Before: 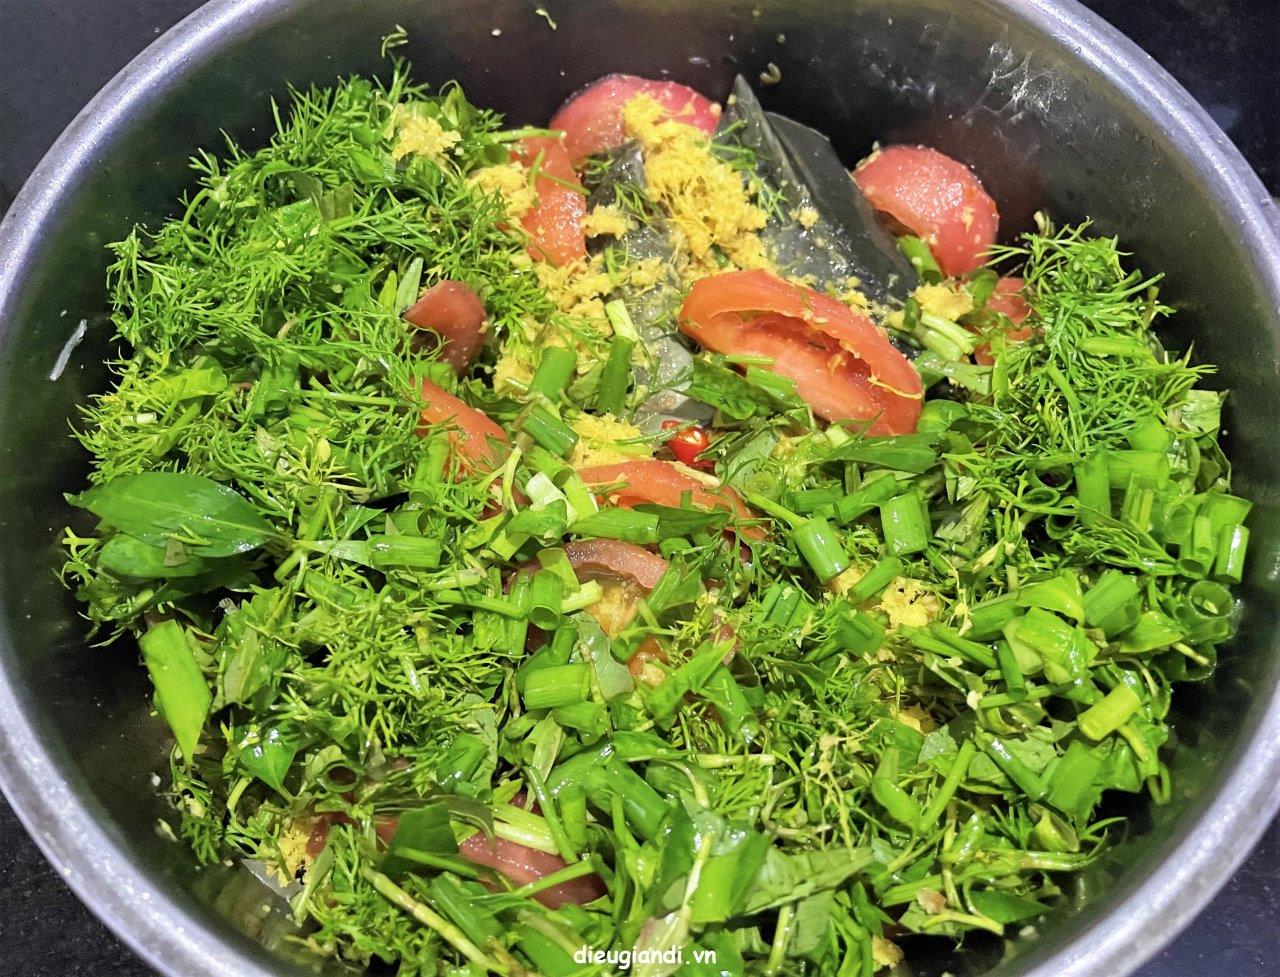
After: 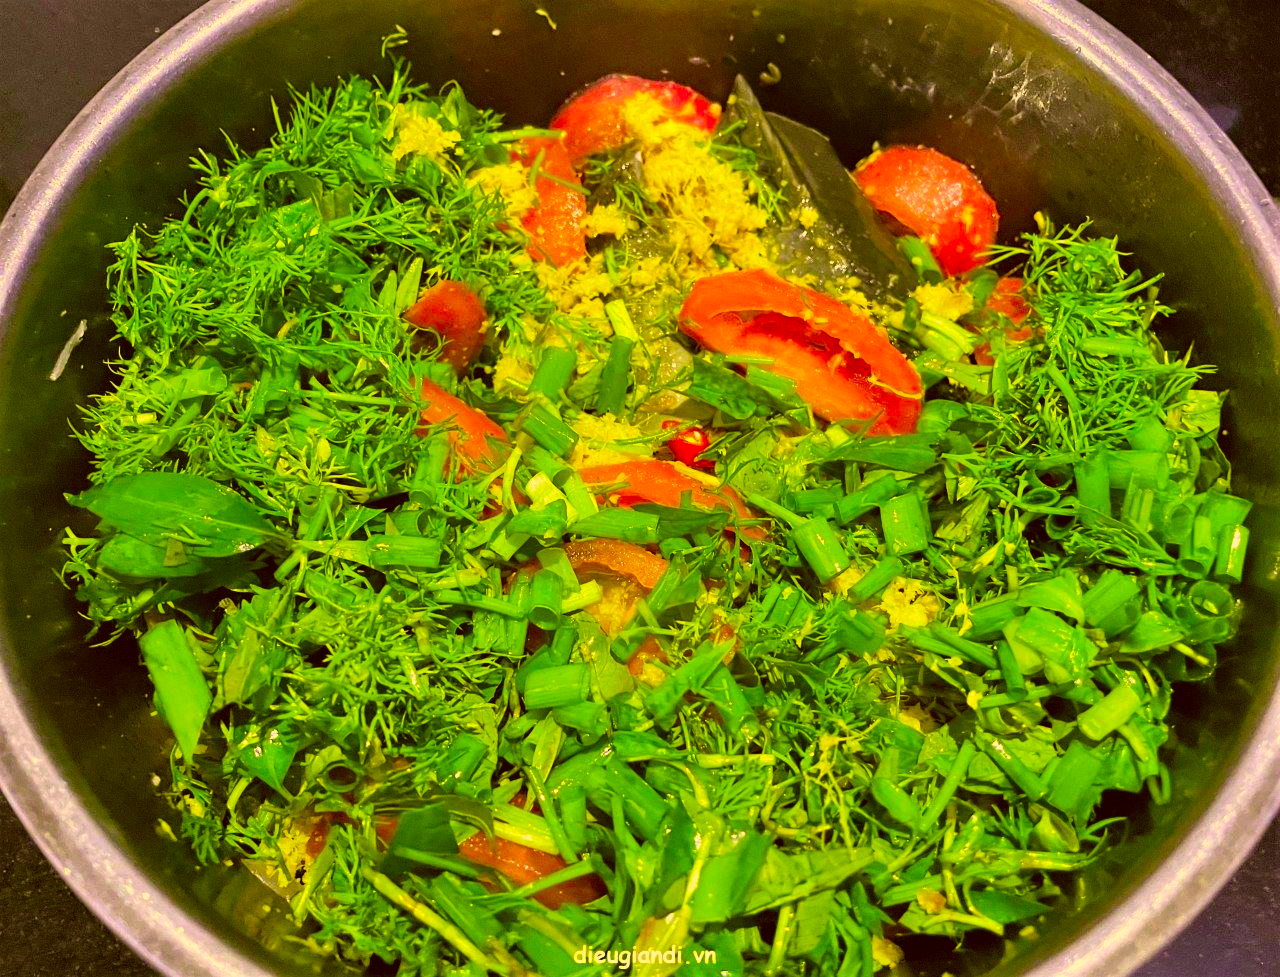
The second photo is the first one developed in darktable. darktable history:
white balance: red 0.925, blue 1.046
color correction: highlights a* 10.44, highlights b* 30.04, shadows a* 2.73, shadows b* 17.51, saturation 1.72
